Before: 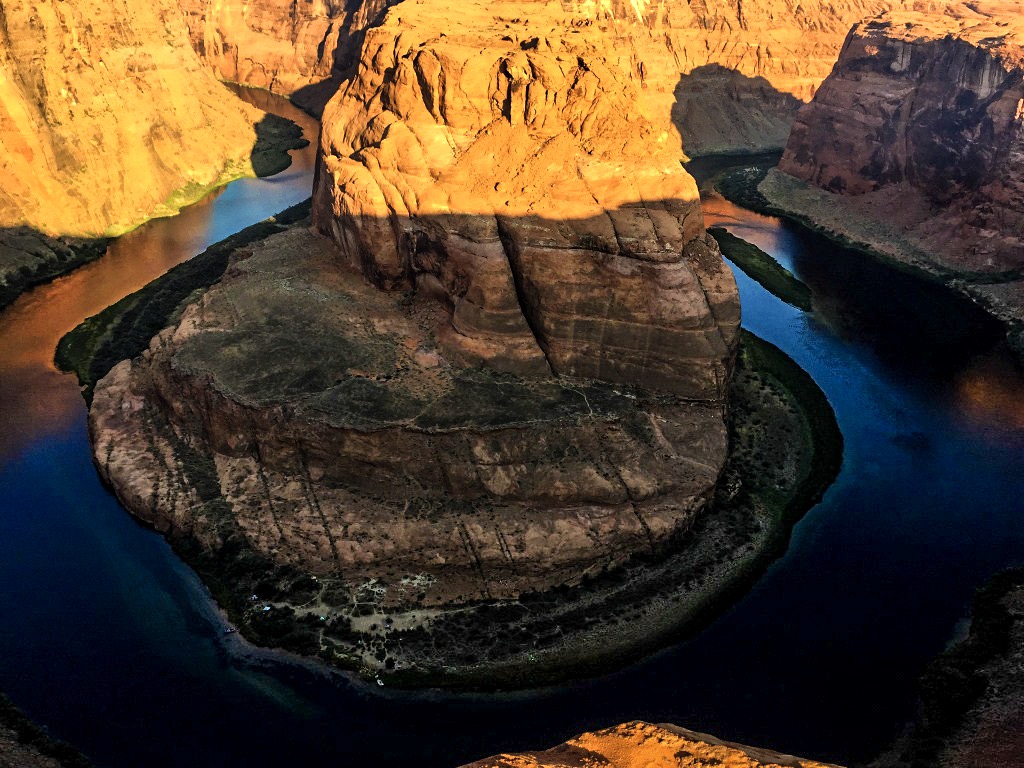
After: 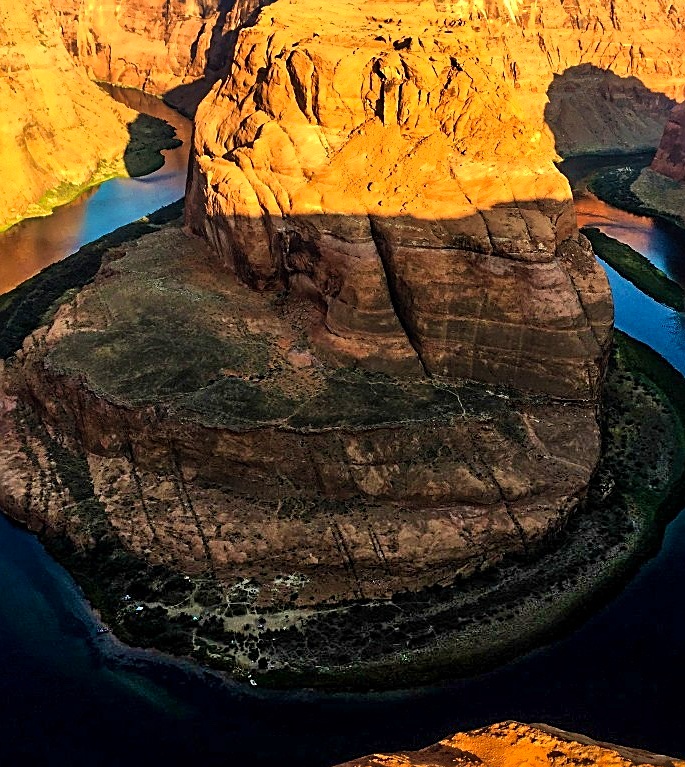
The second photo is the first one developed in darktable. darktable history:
crop and rotate: left 12.43%, right 20.673%
sharpen: on, module defaults
velvia: on, module defaults
